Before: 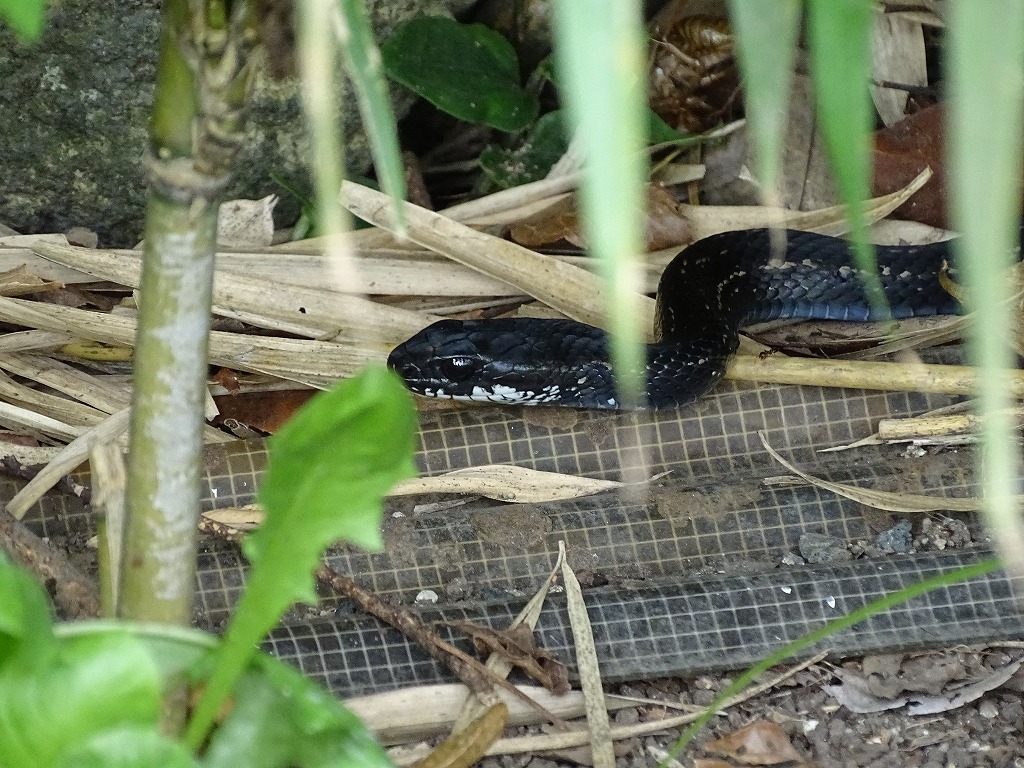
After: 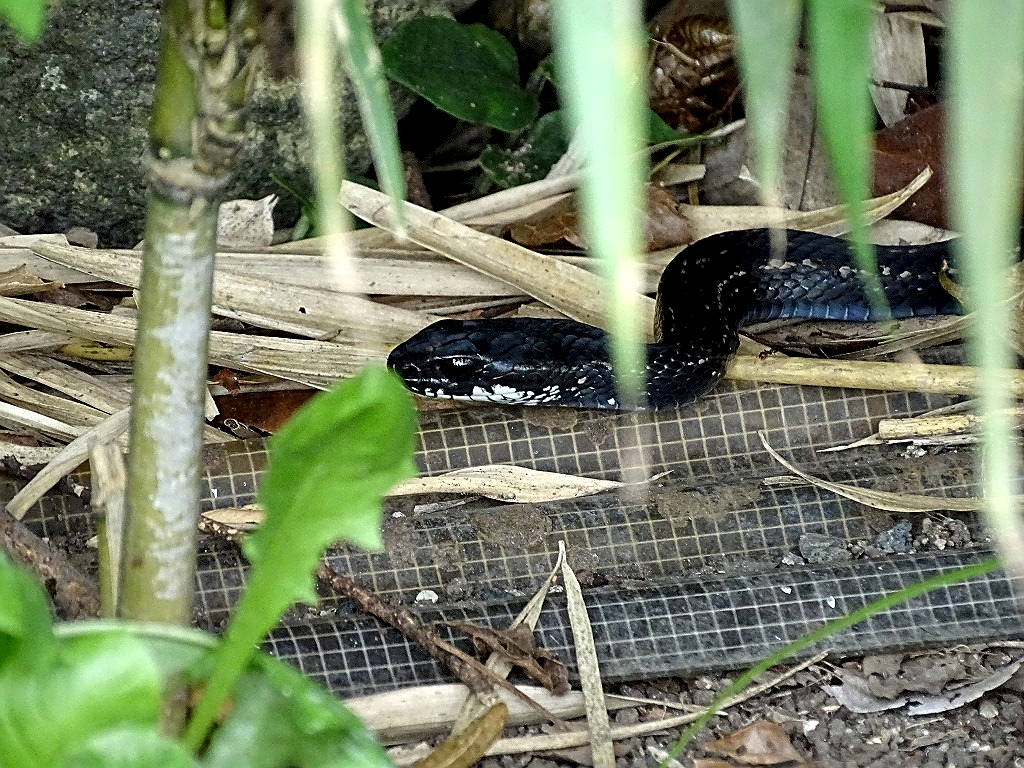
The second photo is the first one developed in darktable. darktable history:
sharpen: on, module defaults
contrast equalizer: octaves 7, y [[0.6 ×6], [0.55 ×6], [0 ×6], [0 ×6], [0 ×6]], mix 0.53
